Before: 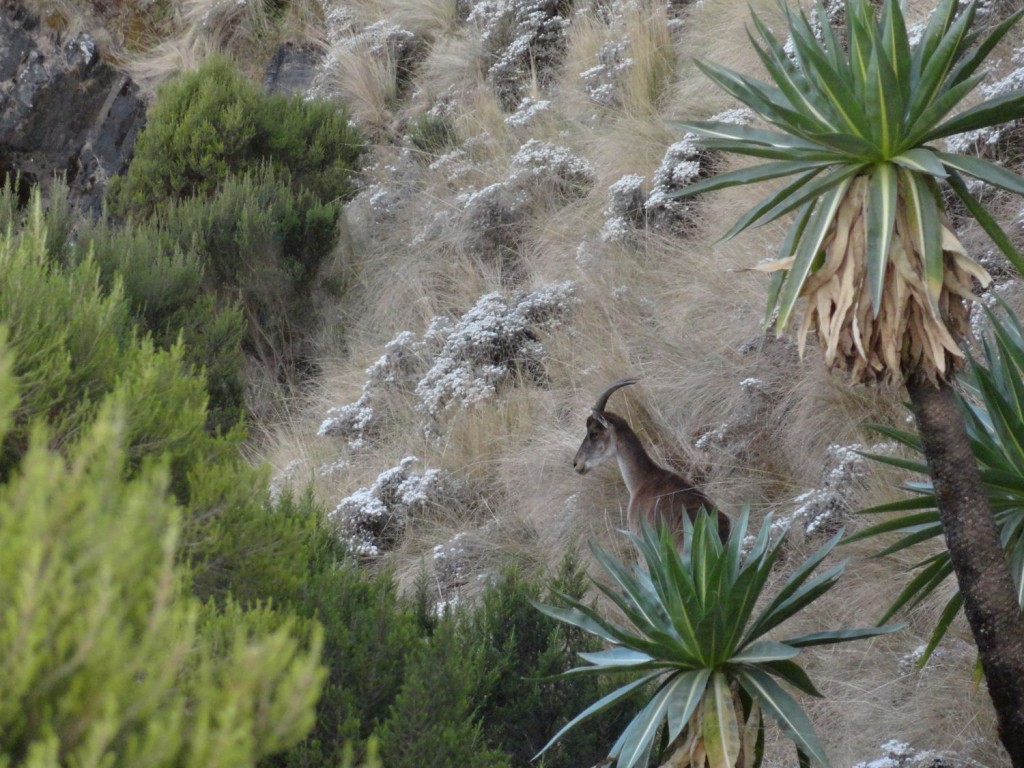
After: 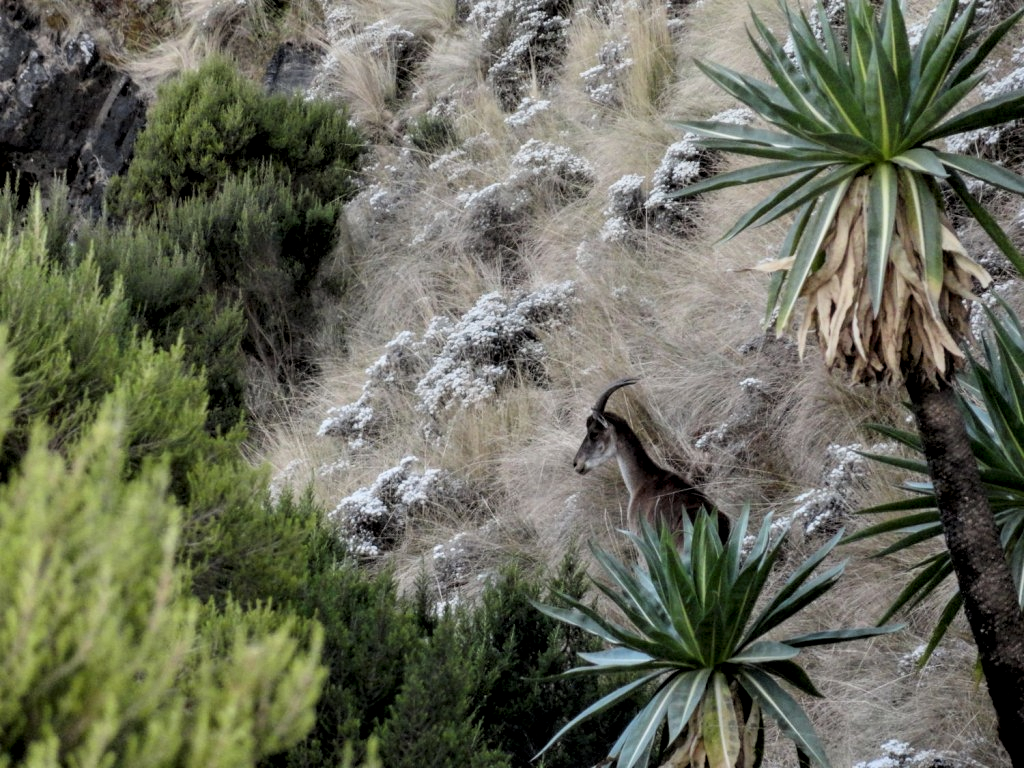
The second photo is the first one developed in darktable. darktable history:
local contrast: detail 130%
filmic rgb: black relative exposure -16 EV, white relative exposure 6.29 EV, hardness 5.1, contrast 1.35
